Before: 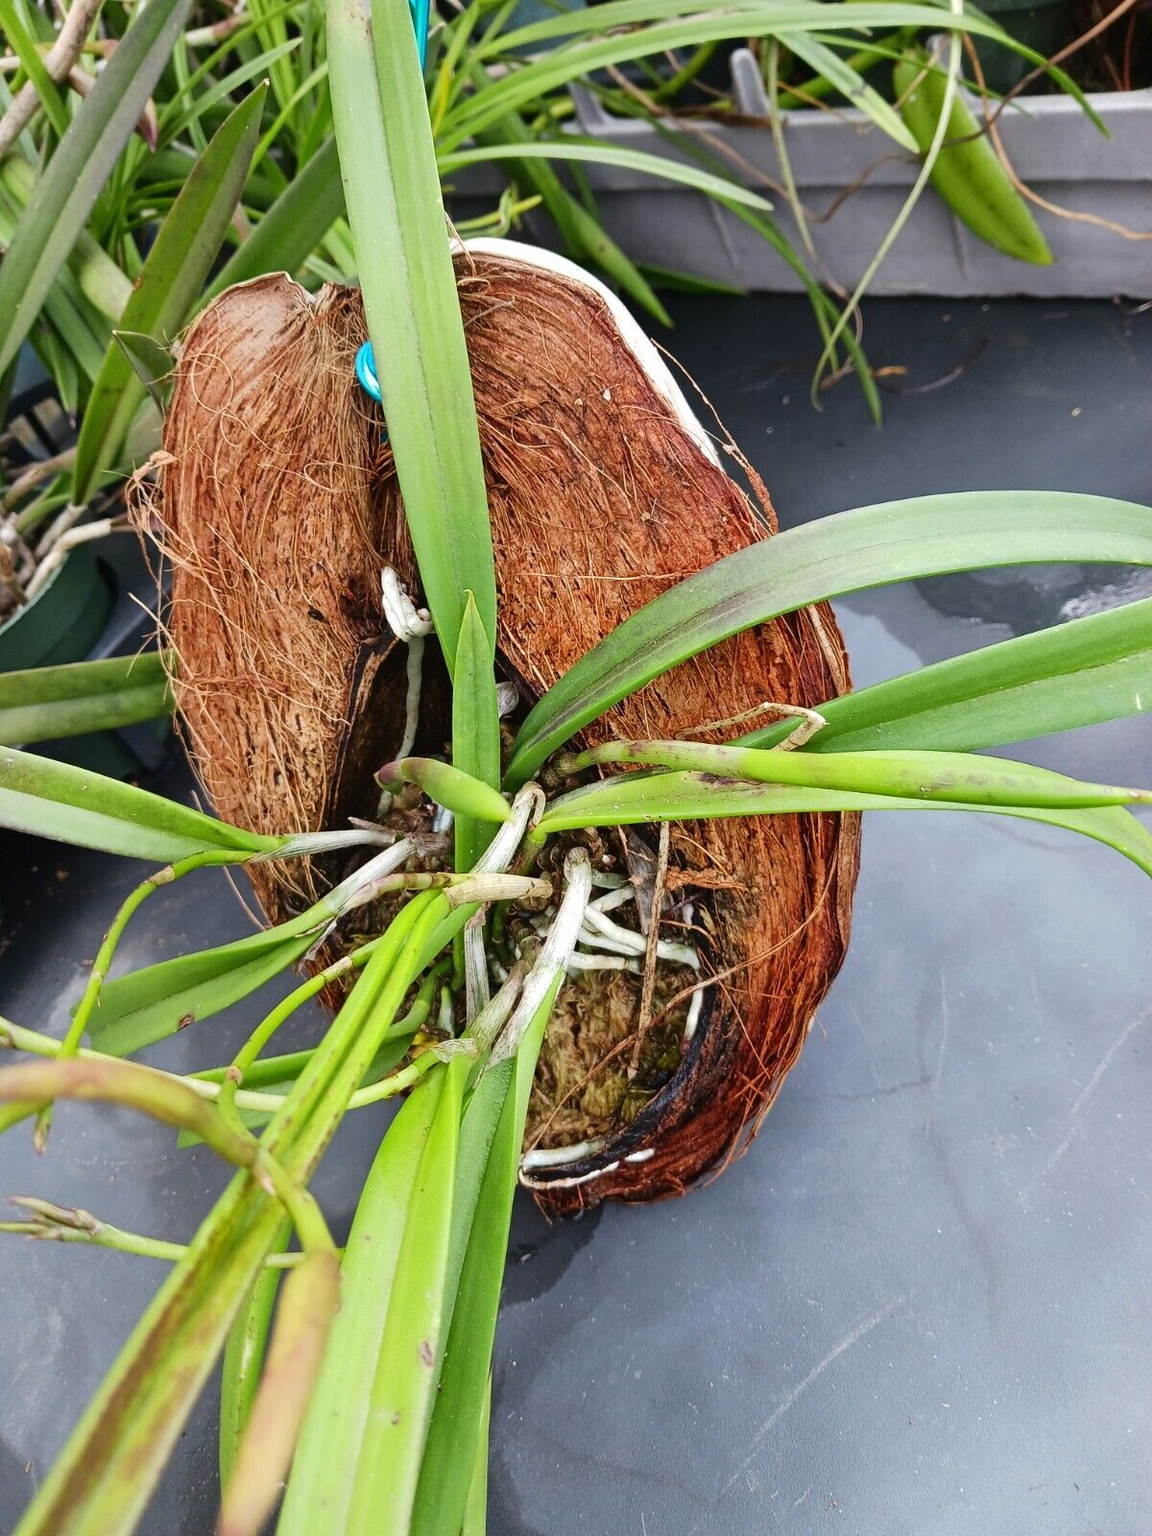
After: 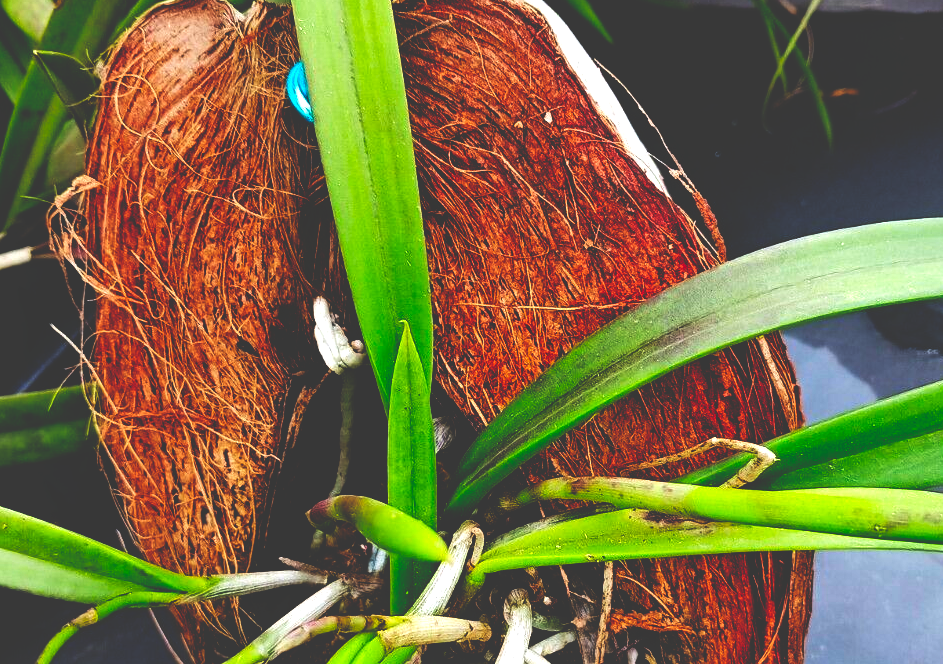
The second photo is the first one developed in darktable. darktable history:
crop: left 7.036%, top 18.398%, right 14.379%, bottom 40.043%
contrast brightness saturation: contrast 0.04, saturation 0.16
shadows and highlights: shadows 25, highlights -25
base curve: curves: ch0 [(0, 0.036) (0.083, 0.04) (0.804, 1)], preserve colors none
